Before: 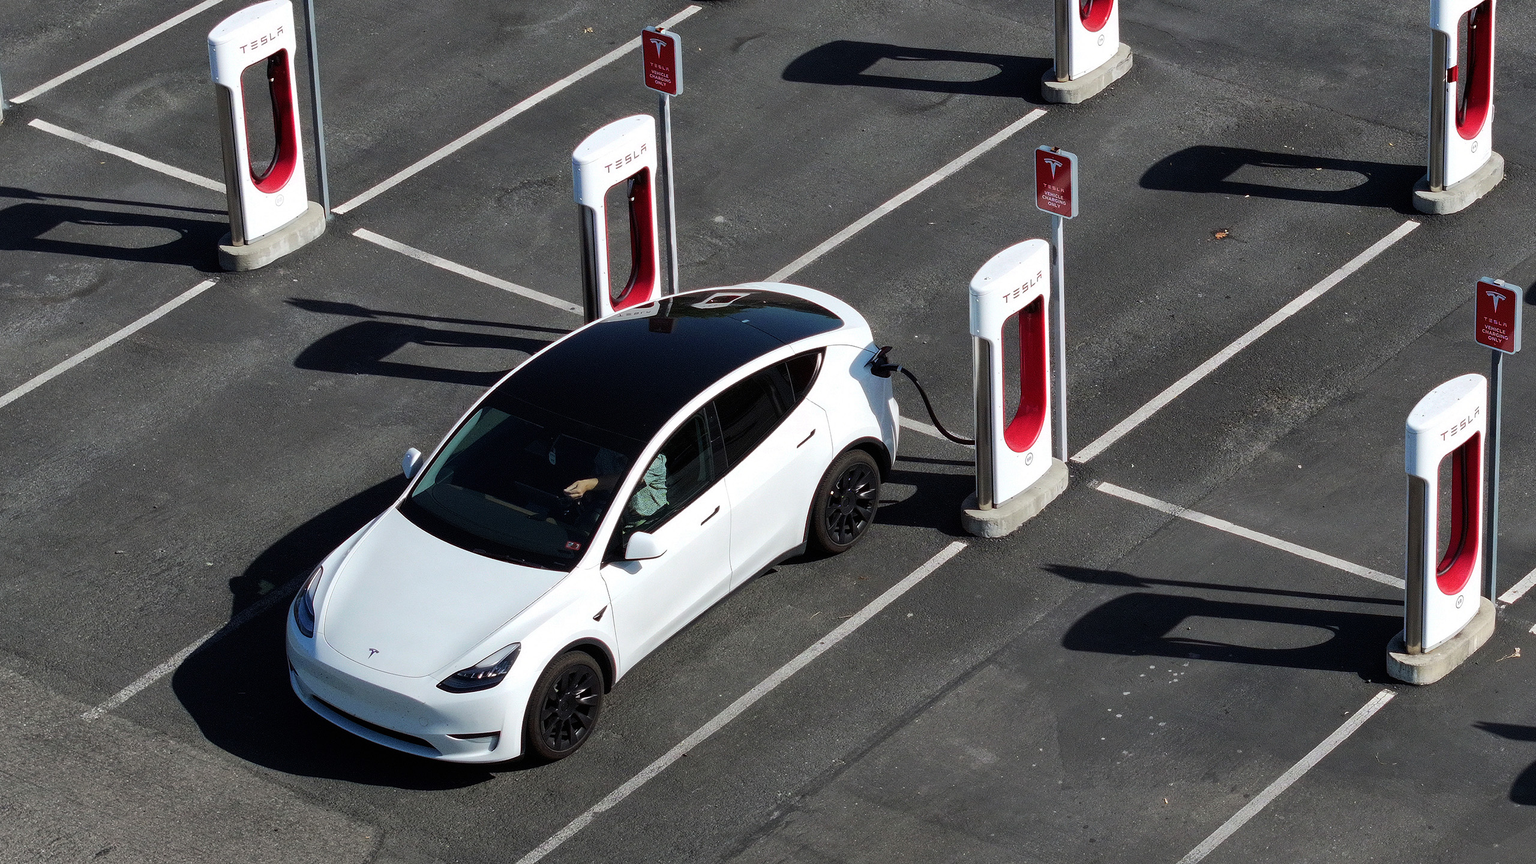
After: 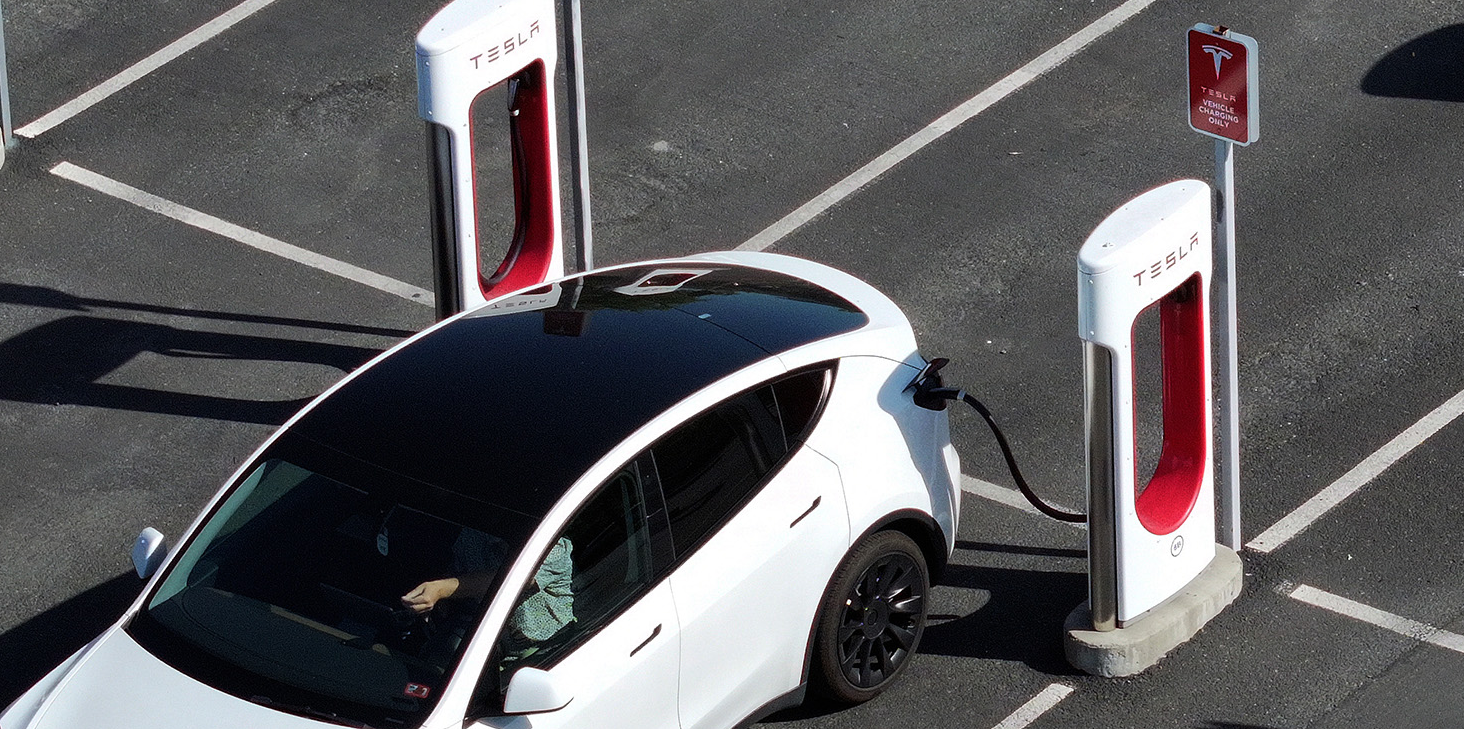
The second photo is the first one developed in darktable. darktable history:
crop: left 21.051%, top 15.228%, right 21.664%, bottom 33.953%
